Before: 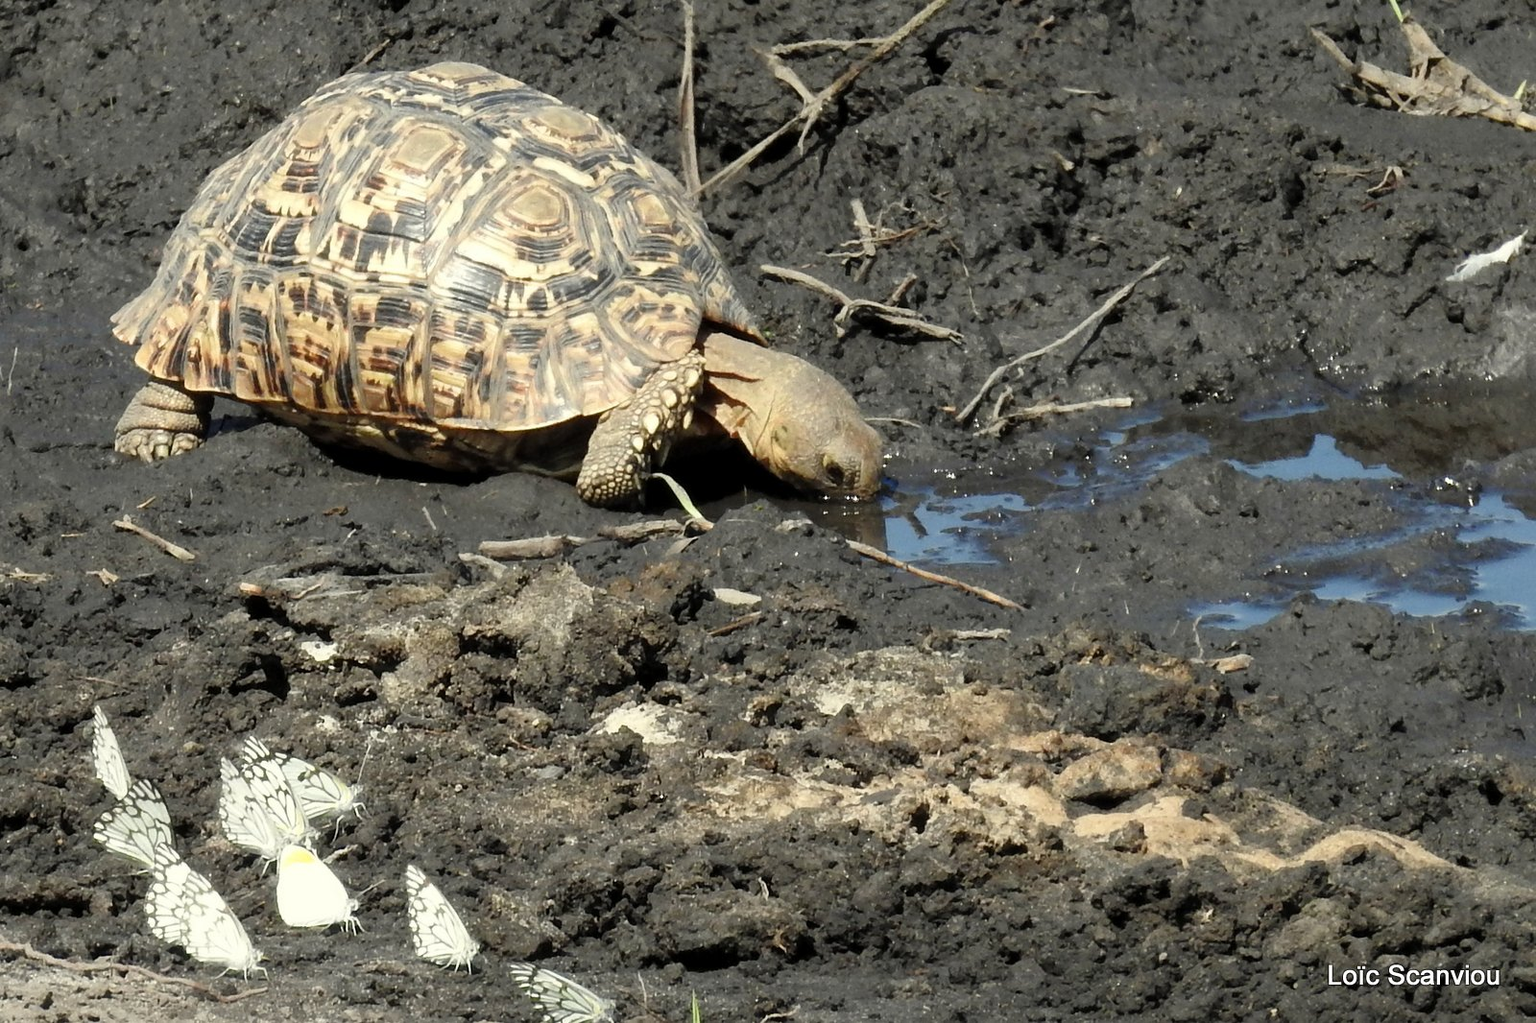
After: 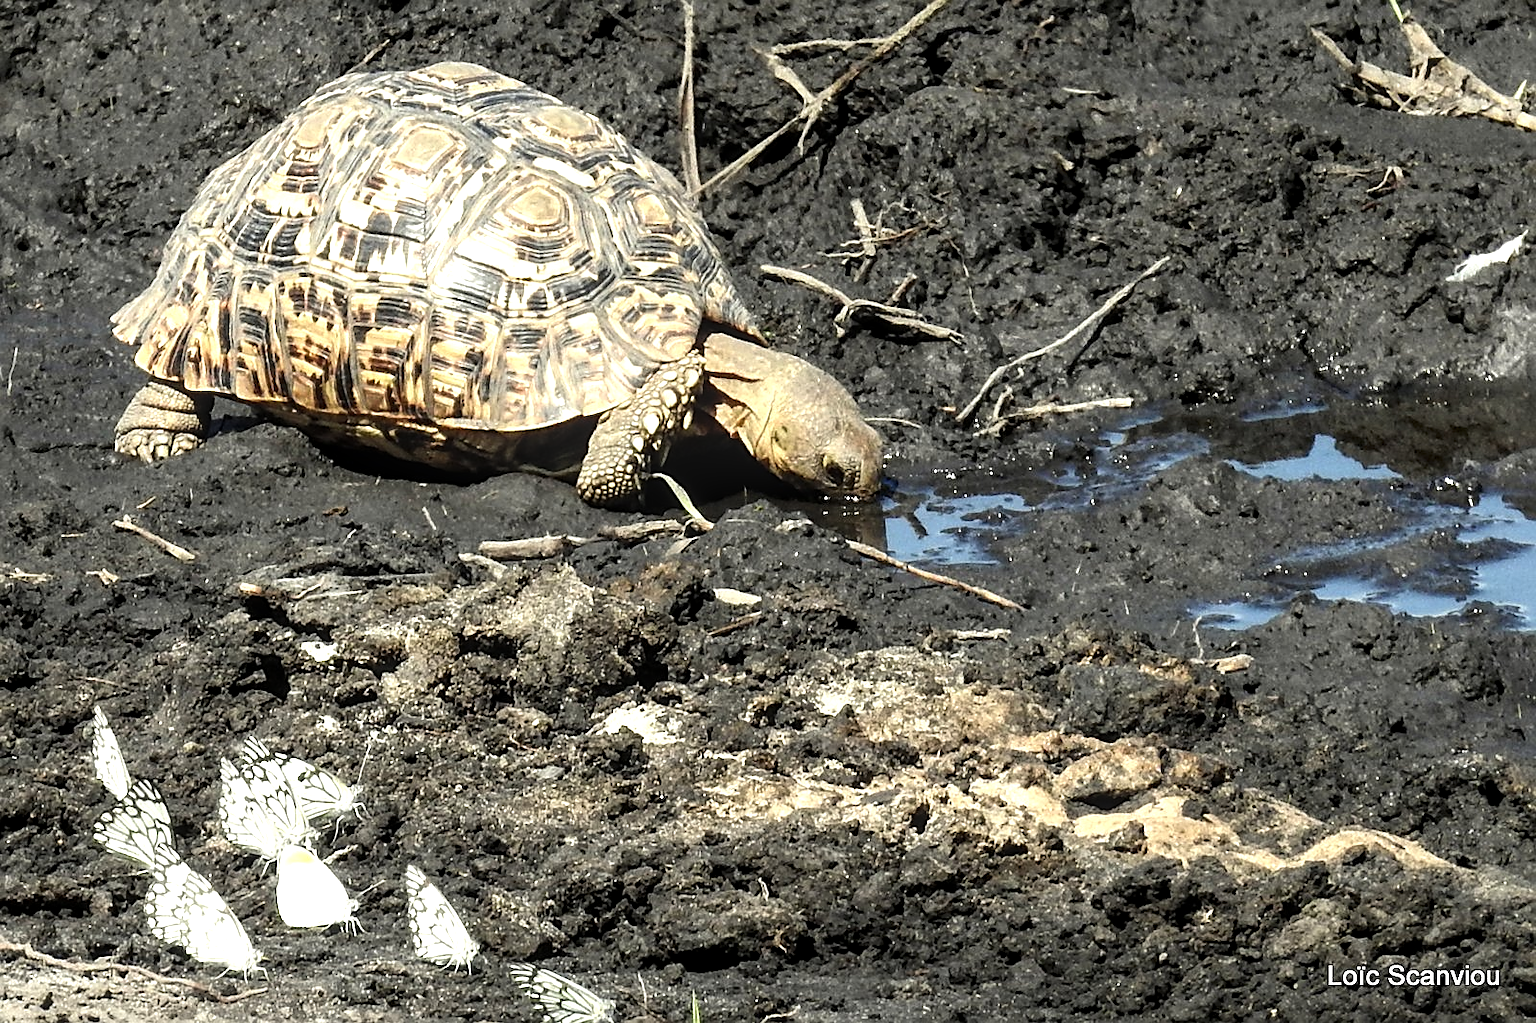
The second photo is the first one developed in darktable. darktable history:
sharpen: on, module defaults
tone equalizer: -8 EV -0.716 EV, -7 EV -0.702 EV, -6 EV -0.633 EV, -5 EV -0.399 EV, -3 EV 0.403 EV, -2 EV 0.6 EV, -1 EV 0.687 EV, +0 EV 0.721 EV, edges refinement/feathering 500, mask exposure compensation -1.57 EV, preserve details no
local contrast: on, module defaults
